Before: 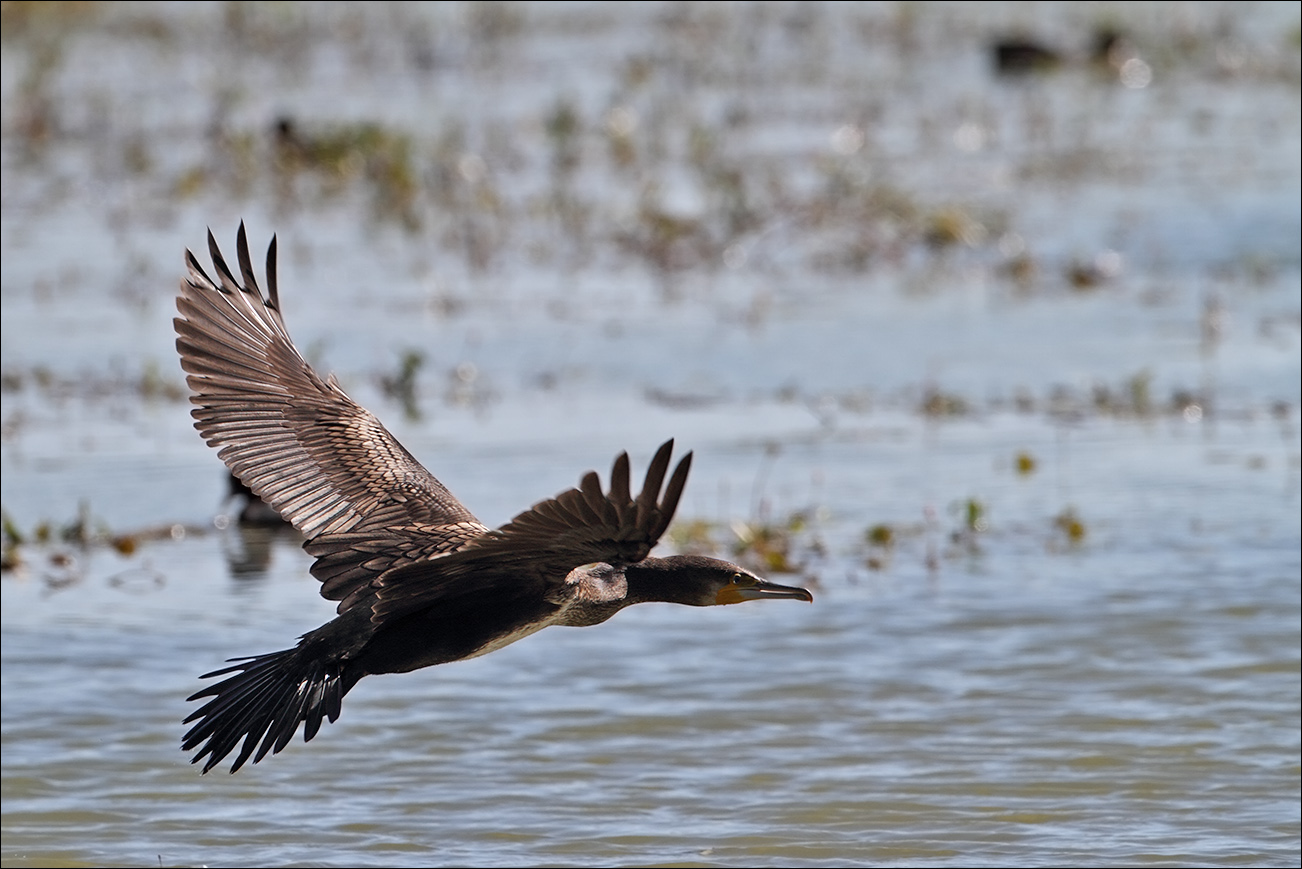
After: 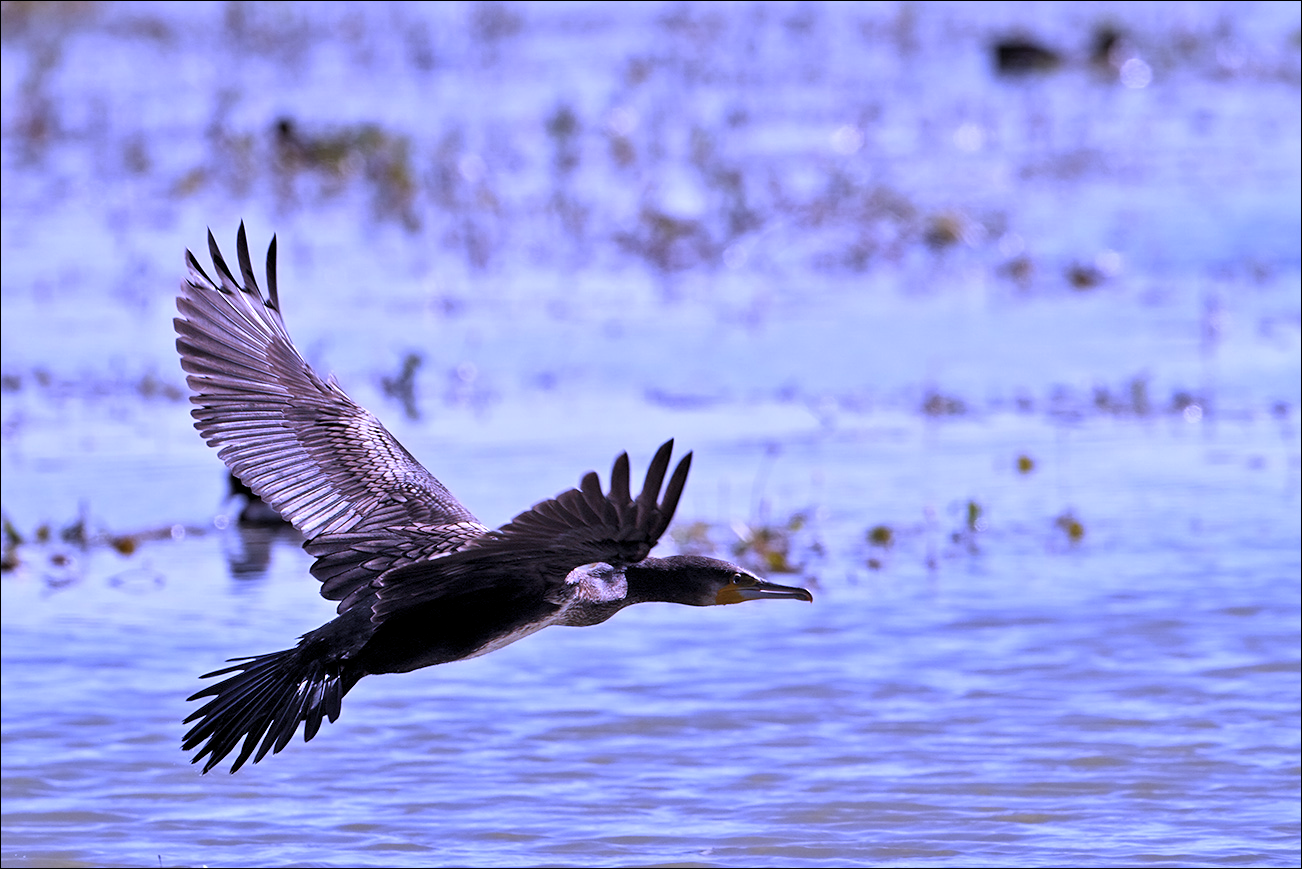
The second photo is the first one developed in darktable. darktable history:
levels: levels [0.031, 0.5, 0.969]
white balance: red 0.98, blue 1.61
exposure: exposure 0.15 EV, compensate highlight preservation false
